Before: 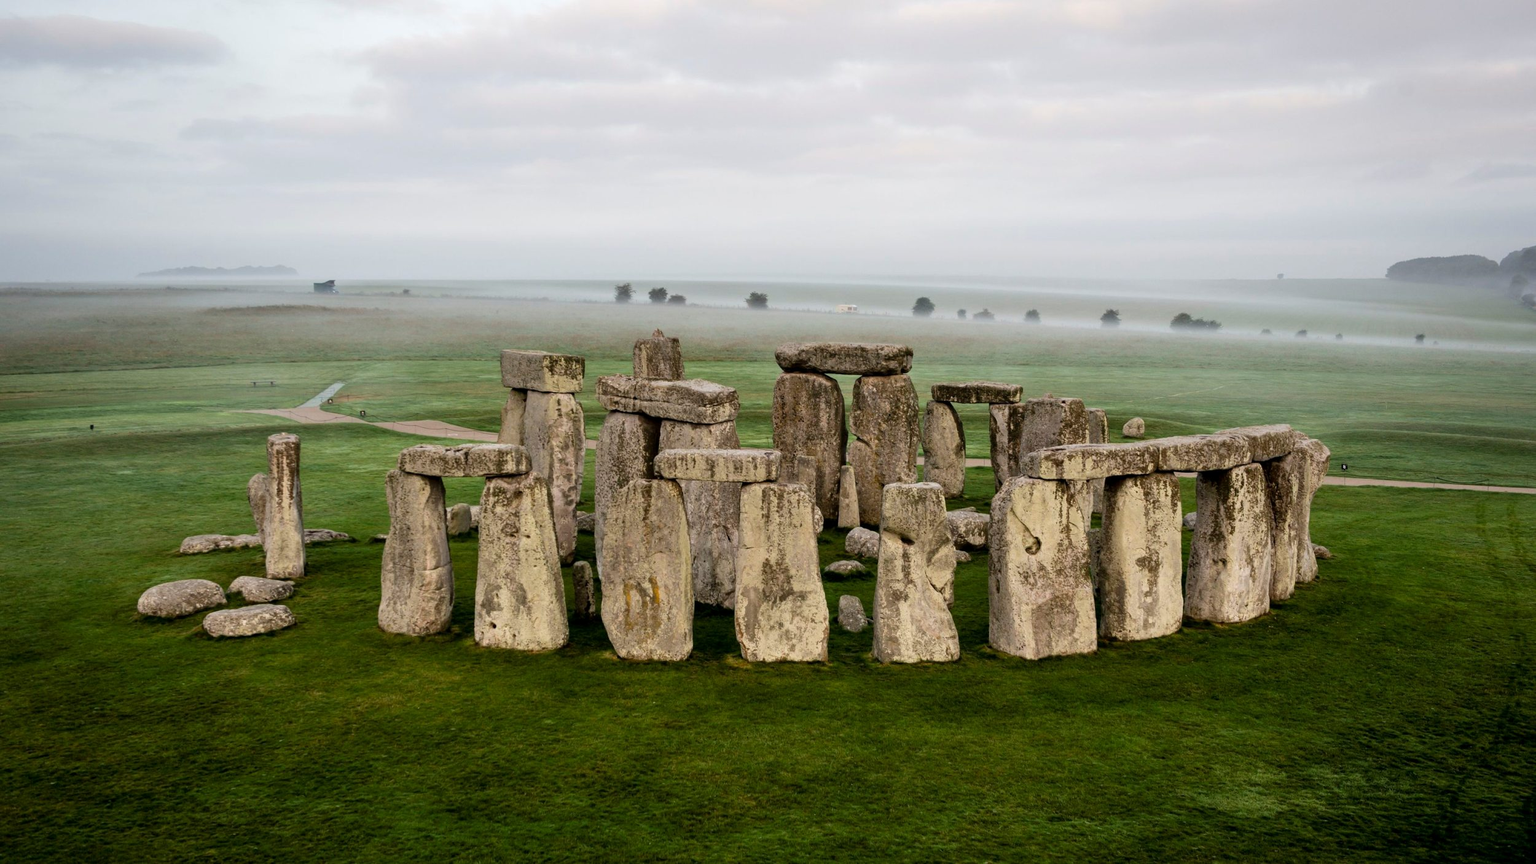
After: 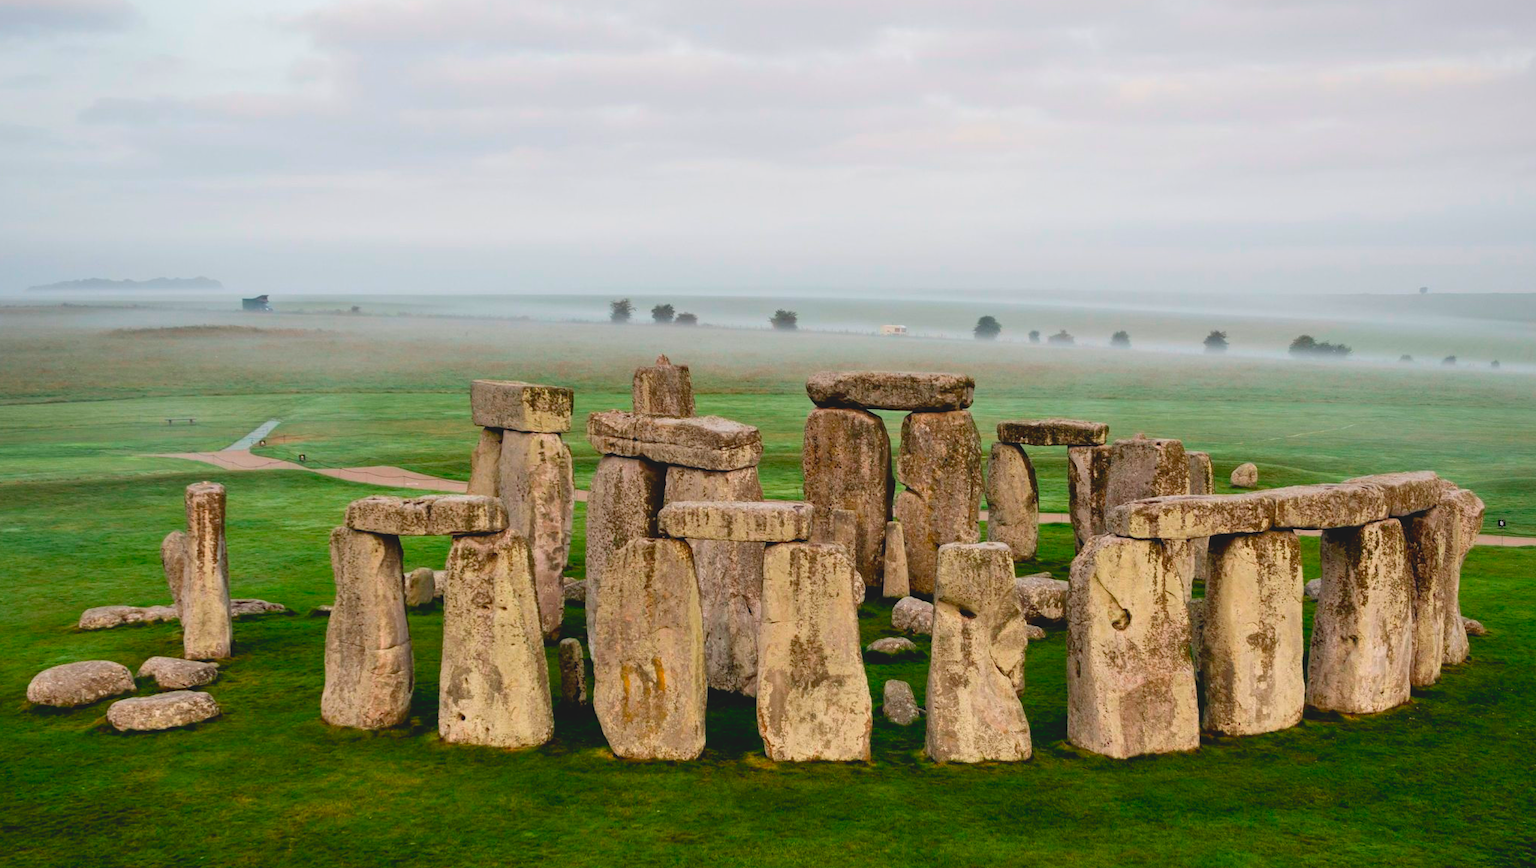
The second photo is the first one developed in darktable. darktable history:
contrast brightness saturation: contrast -0.18, saturation 0.186
exposure: exposure 0.22 EV, compensate highlight preservation false
crop and rotate: left 7.554%, top 4.522%, right 10.595%, bottom 13.145%
